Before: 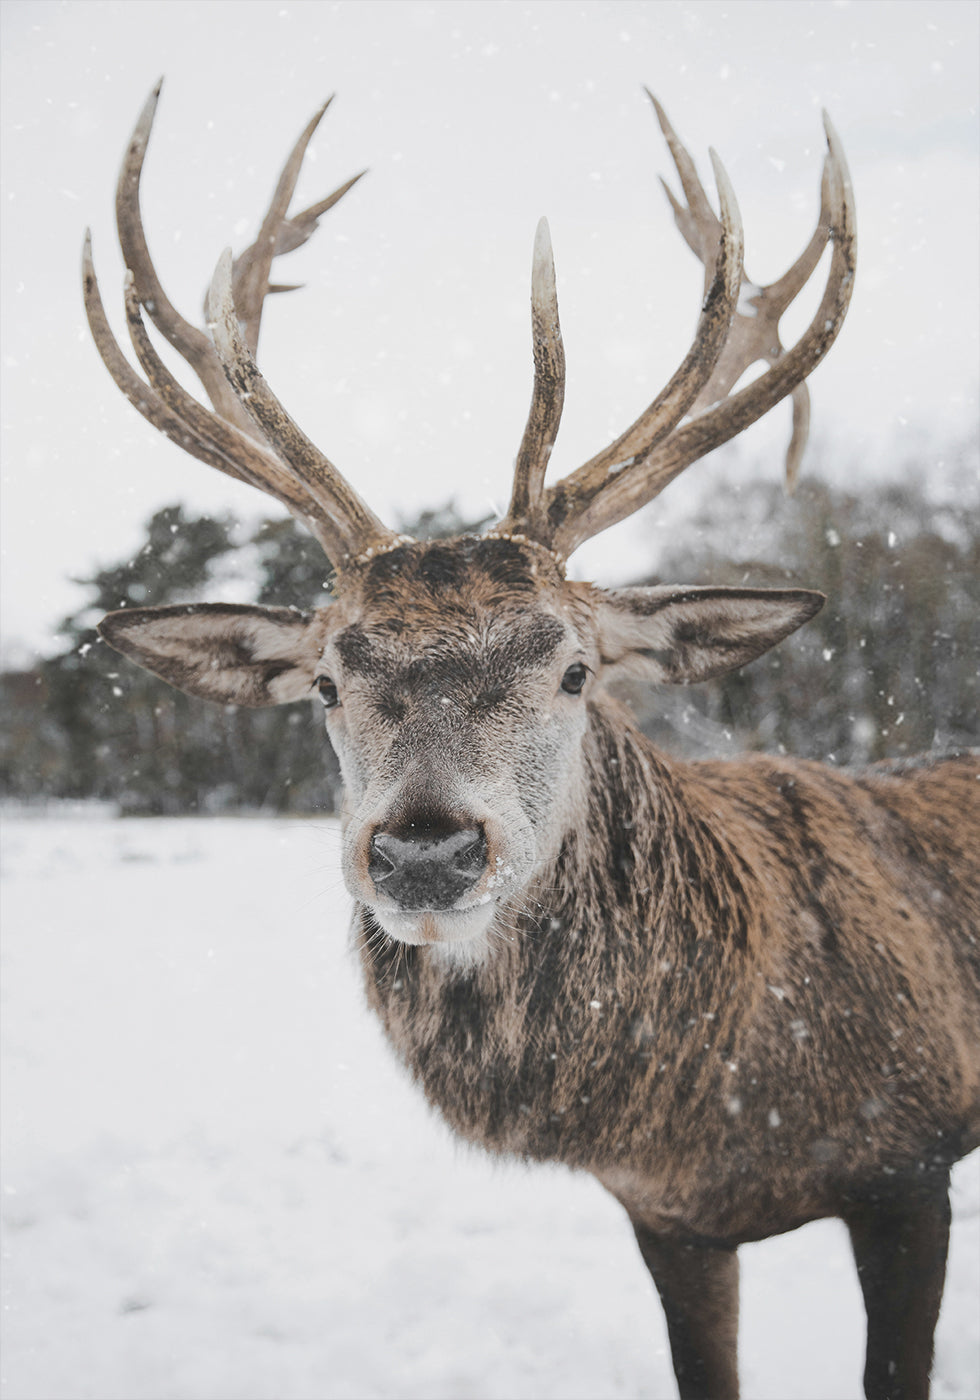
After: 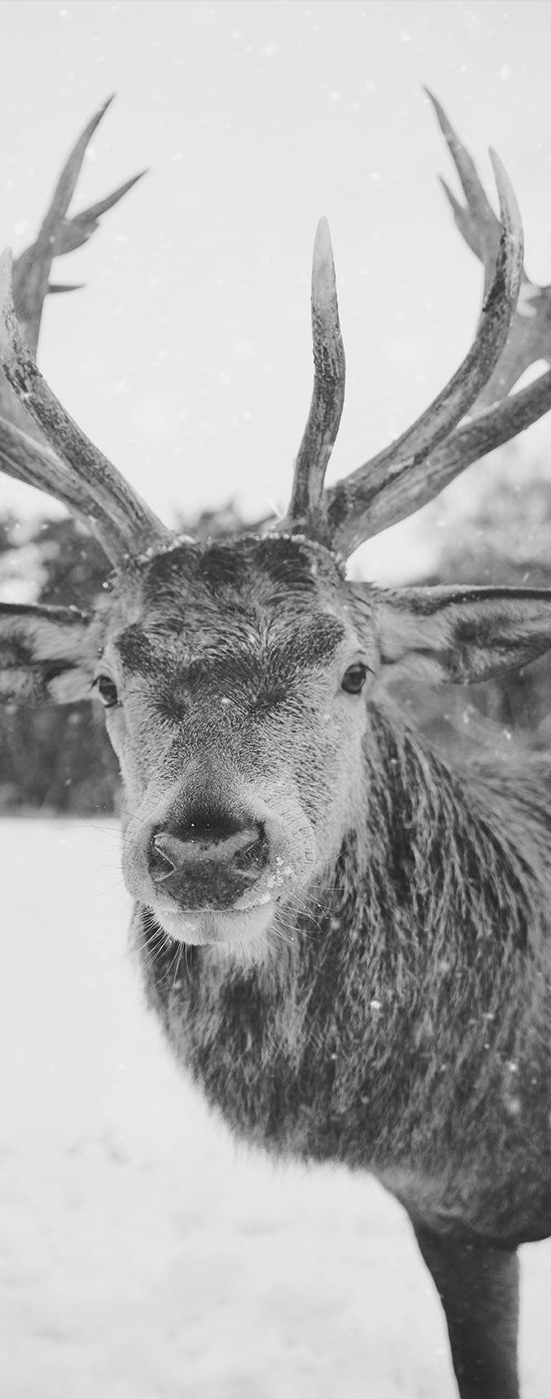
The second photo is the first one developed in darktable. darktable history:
monochrome: size 1
crop and rotate: left 22.516%, right 21.234%
